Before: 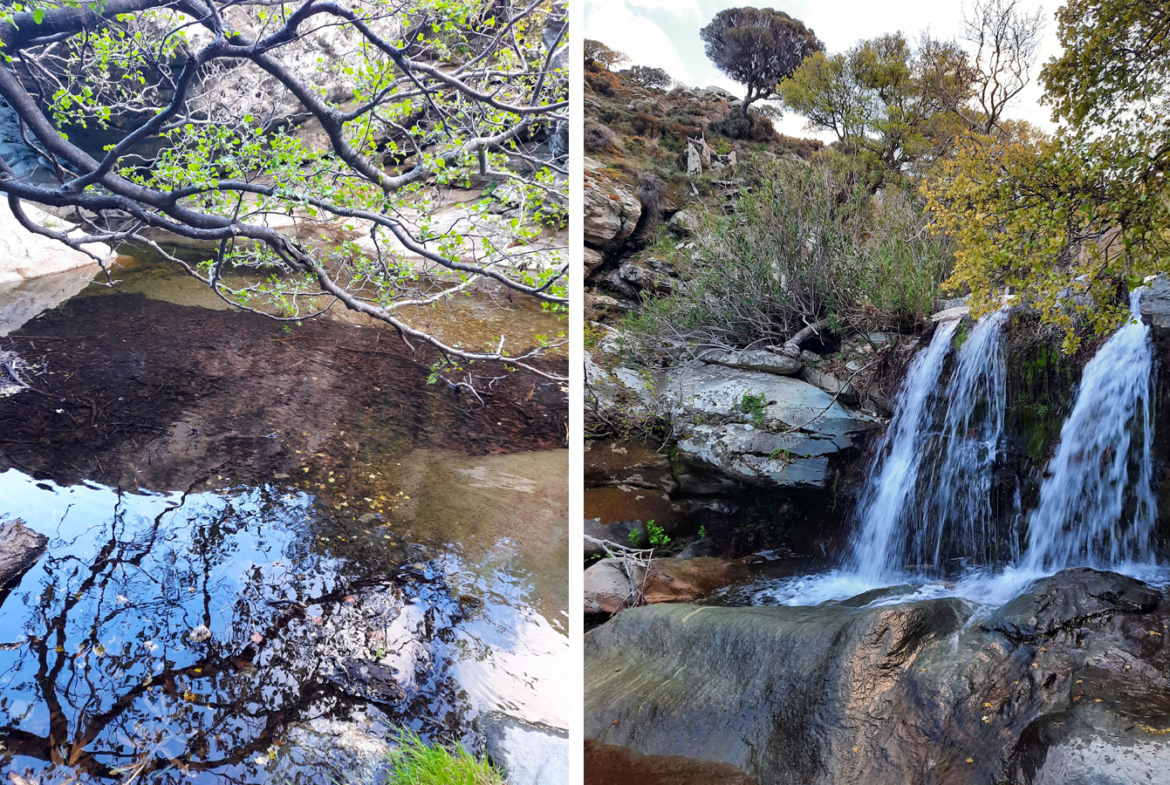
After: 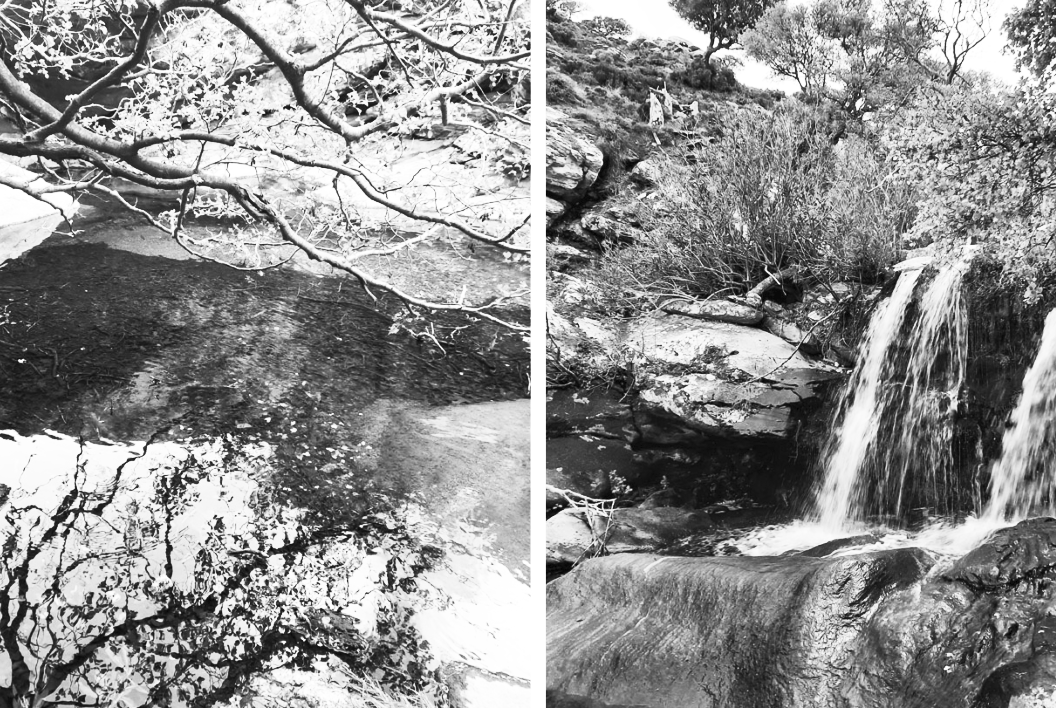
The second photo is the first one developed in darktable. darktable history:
white balance: red 0.988, blue 1.017
contrast brightness saturation: contrast 0.53, brightness 0.47, saturation -1
shadows and highlights: radius 125.46, shadows 21.19, highlights -21.19, low approximation 0.01
crop: left 3.305%, top 6.436%, right 6.389%, bottom 3.258%
